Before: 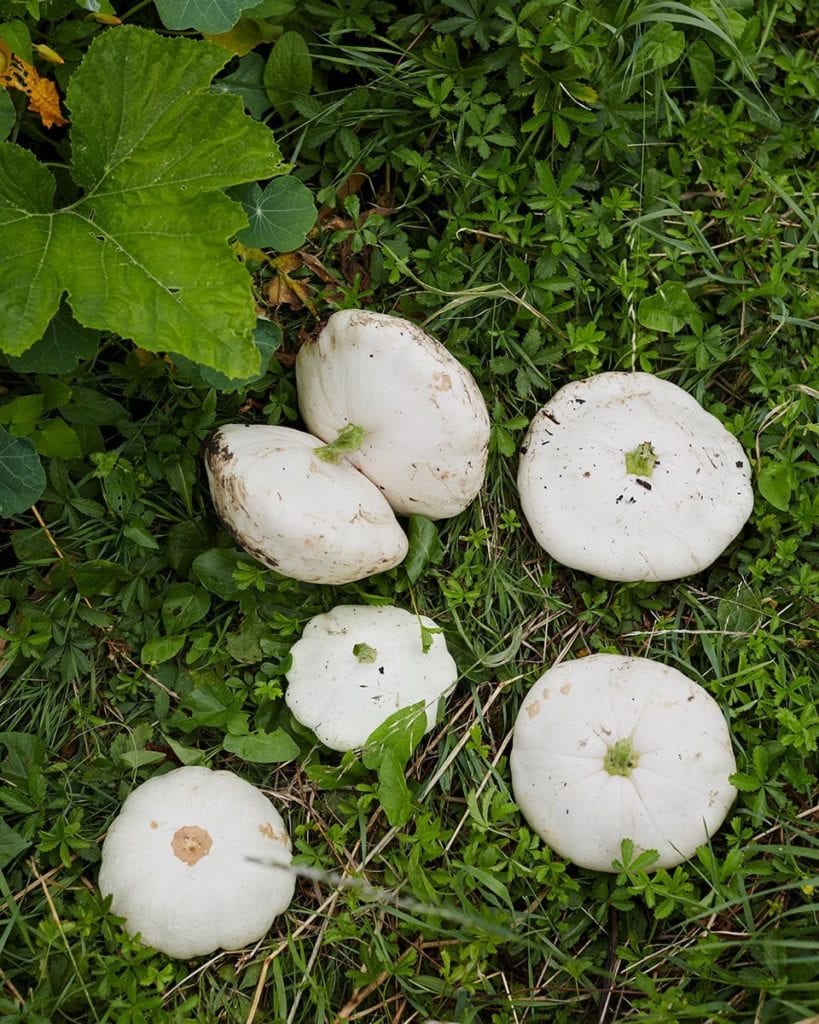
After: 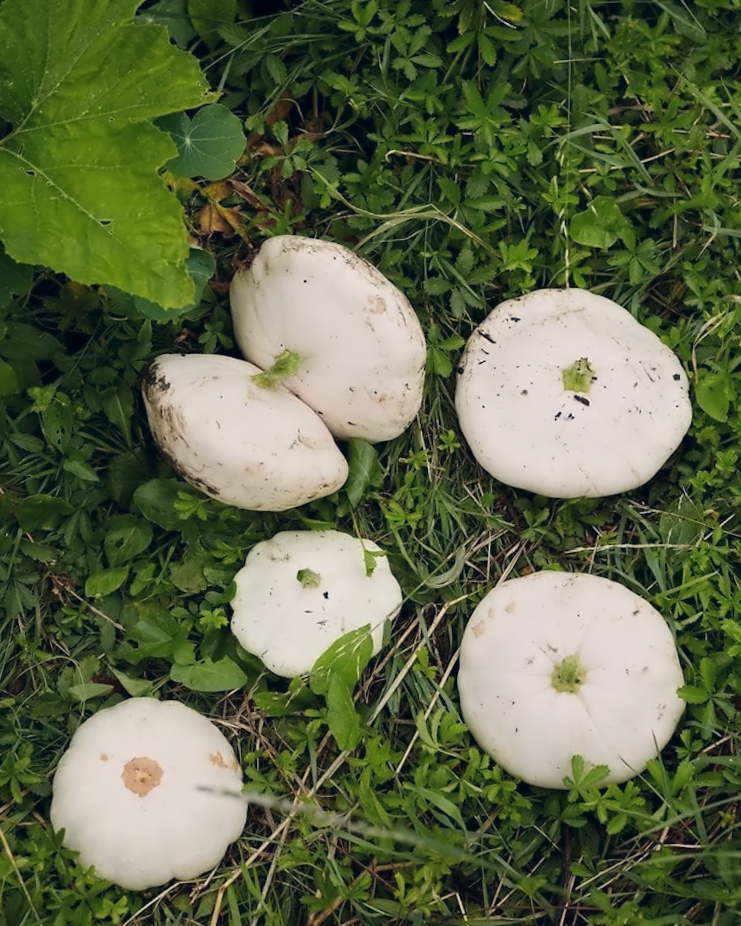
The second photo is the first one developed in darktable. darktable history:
tone equalizer: on, module defaults
contrast equalizer: octaves 7, y [[0.5 ×6], [0.5 ×6], [0.5 ×6], [0, 0.033, 0.067, 0.1, 0.133, 0.167], [0, 0.05, 0.1, 0.15, 0.2, 0.25]]
crop and rotate: angle 1.96°, left 5.673%, top 5.673%
color balance rgb: shadows lift › hue 87.51°, highlights gain › chroma 1.62%, highlights gain › hue 55.1°, global offset › chroma 0.06%, global offset › hue 253.66°, linear chroma grading › global chroma 0.5%
white balance: emerald 1
